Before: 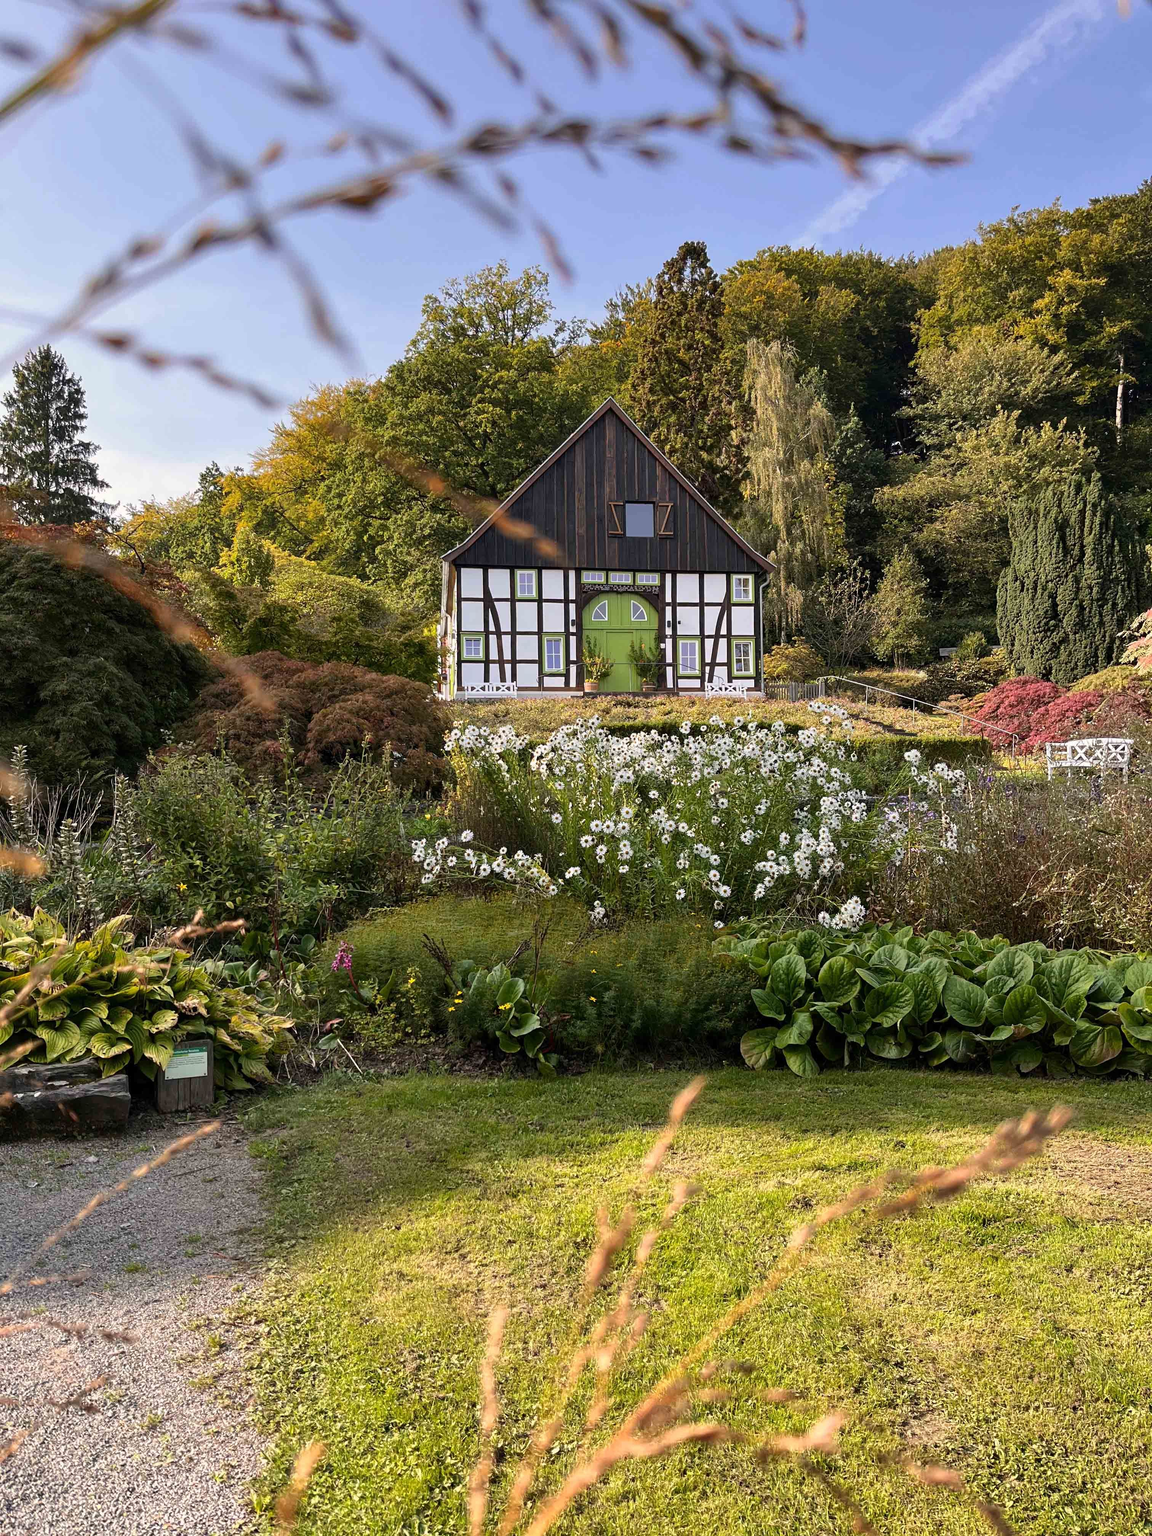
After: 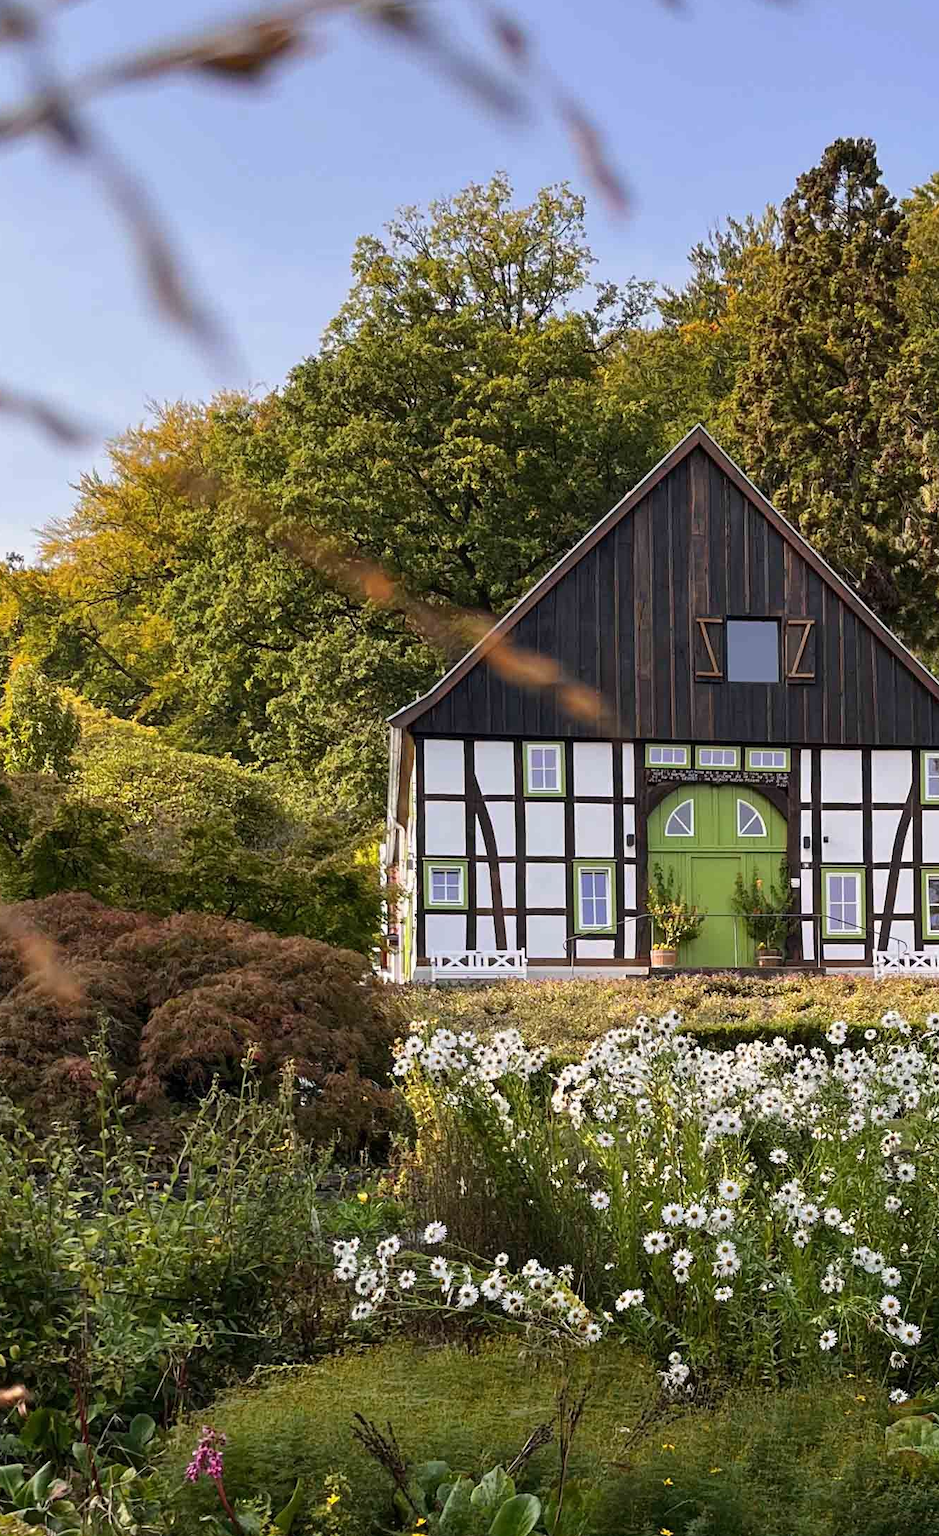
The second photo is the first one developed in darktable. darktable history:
crop: left 20.063%, top 10.856%, right 35.62%, bottom 34.823%
